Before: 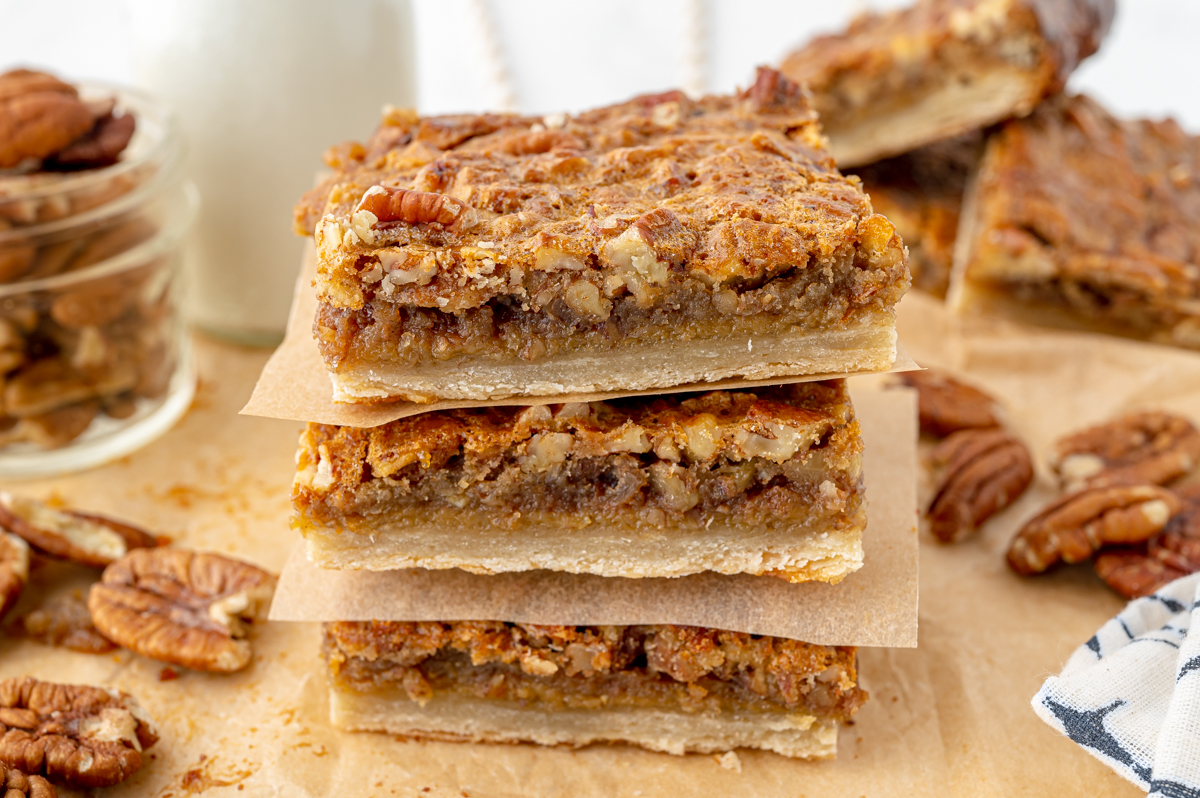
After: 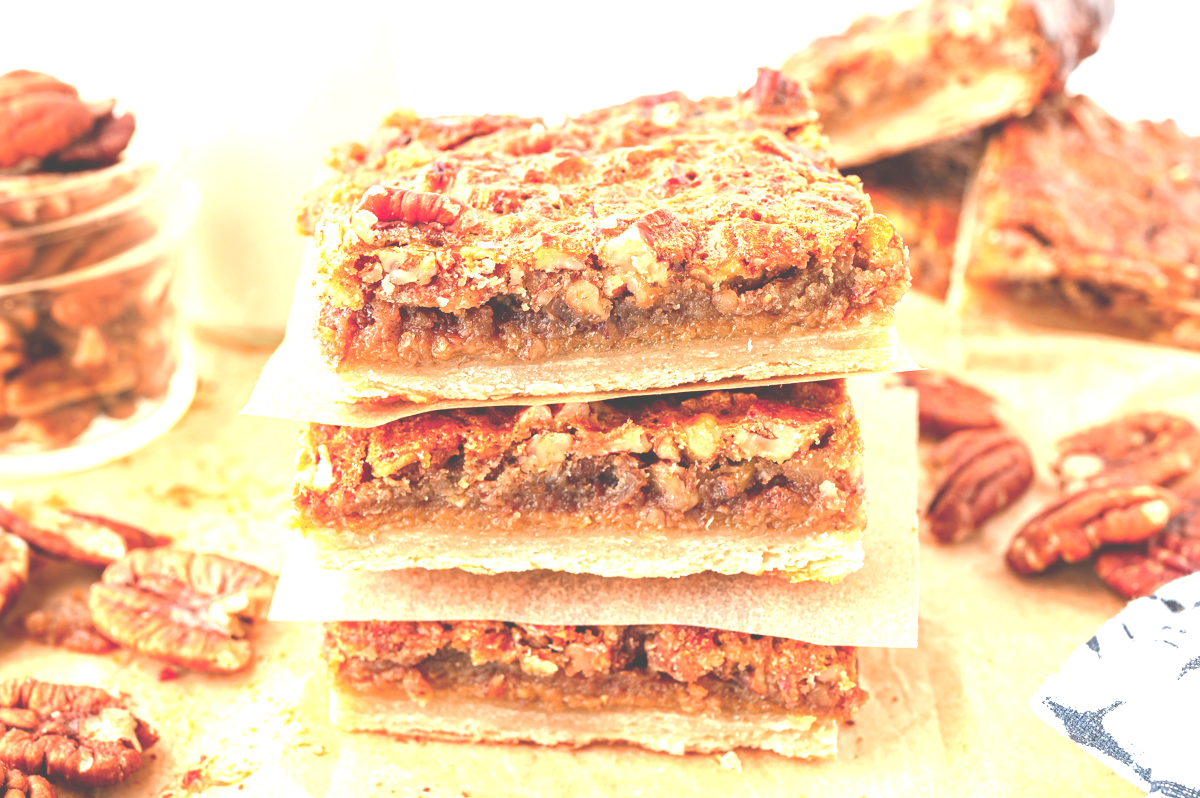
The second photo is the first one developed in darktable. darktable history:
color zones: curves: ch1 [(0.235, 0.558) (0.75, 0.5)]; ch2 [(0.25, 0.462) (0.749, 0.457)]
exposure: black level correction -0.023, exposure 1.395 EV, compensate highlight preservation false
